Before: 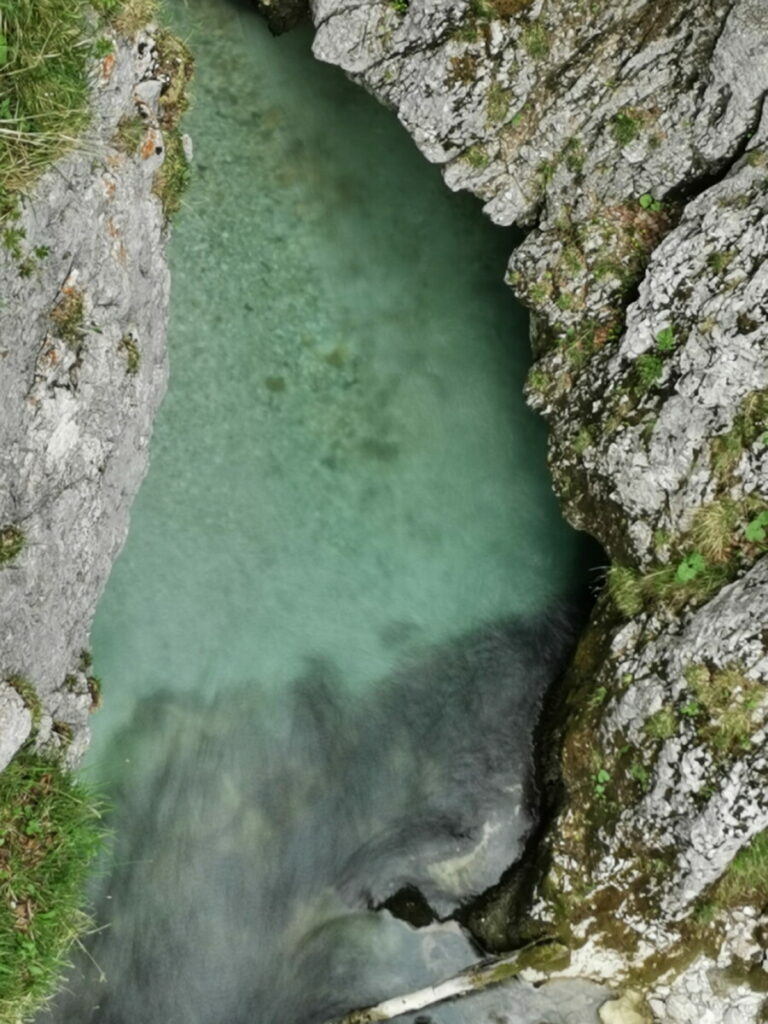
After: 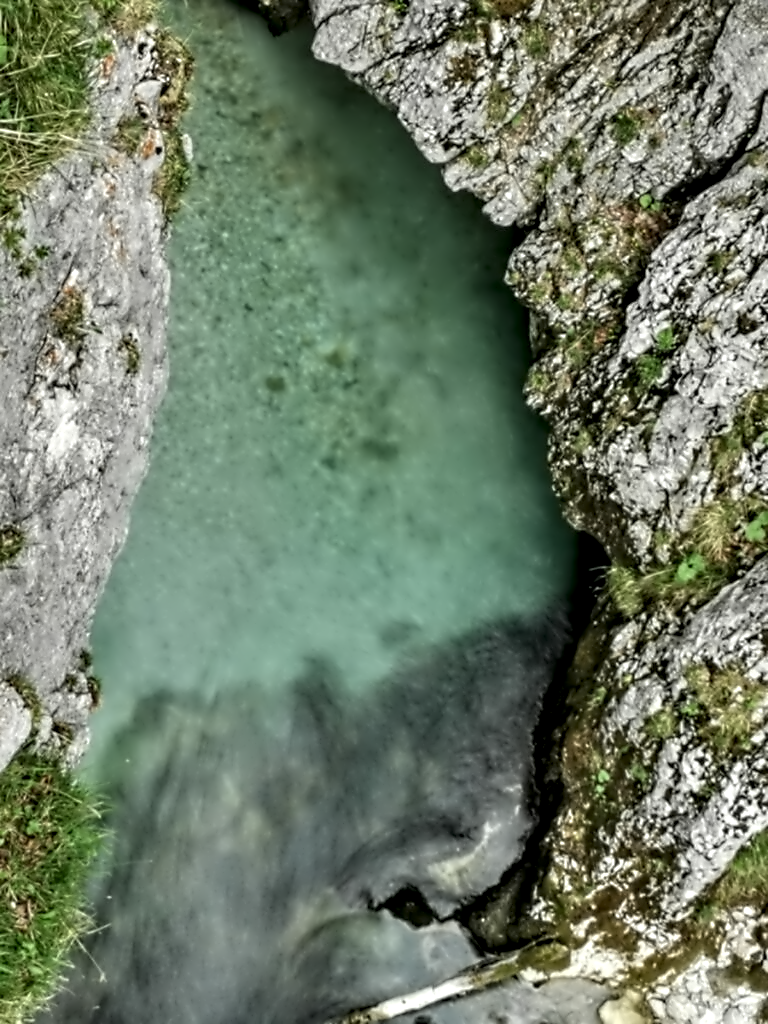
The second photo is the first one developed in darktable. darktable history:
contrast equalizer: octaves 7, y [[0.5, 0.542, 0.583, 0.625, 0.667, 0.708], [0.5 ×6], [0.5 ×6], [0, 0.033, 0.067, 0.1, 0.133, 0.167], [0, 0.05, 0.1, 0.15, 0.2, 0.25]]
local contrast: on, module defaults
